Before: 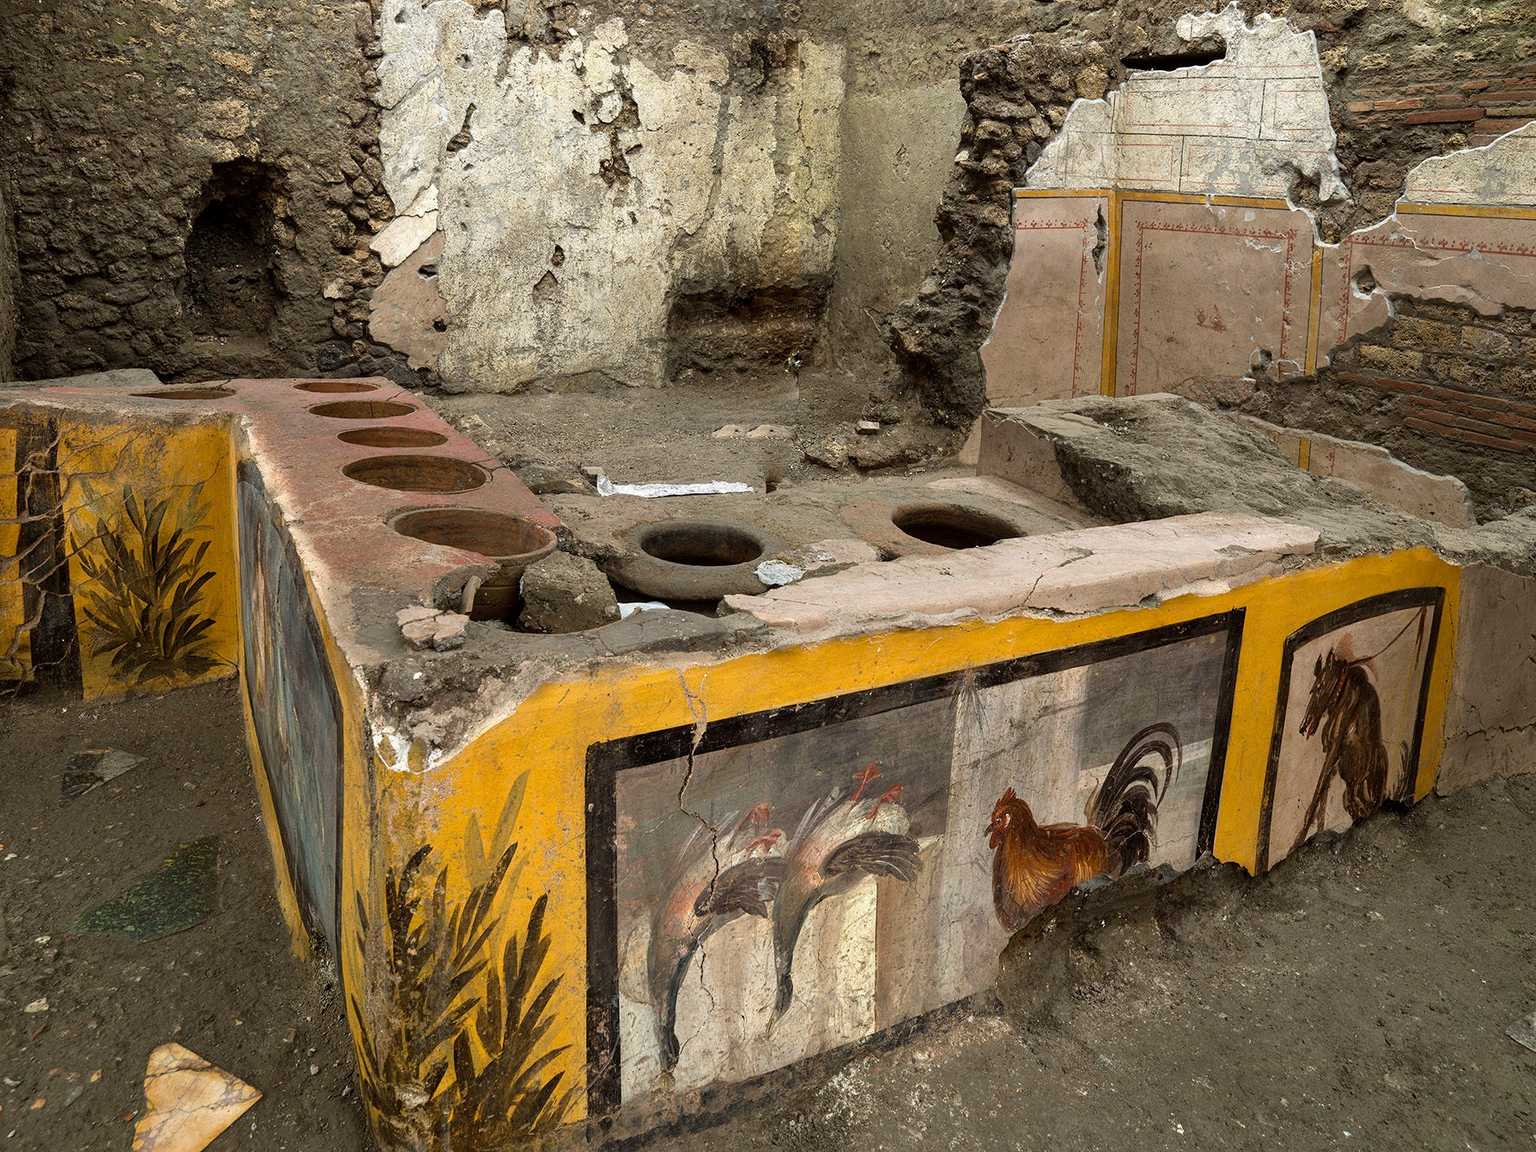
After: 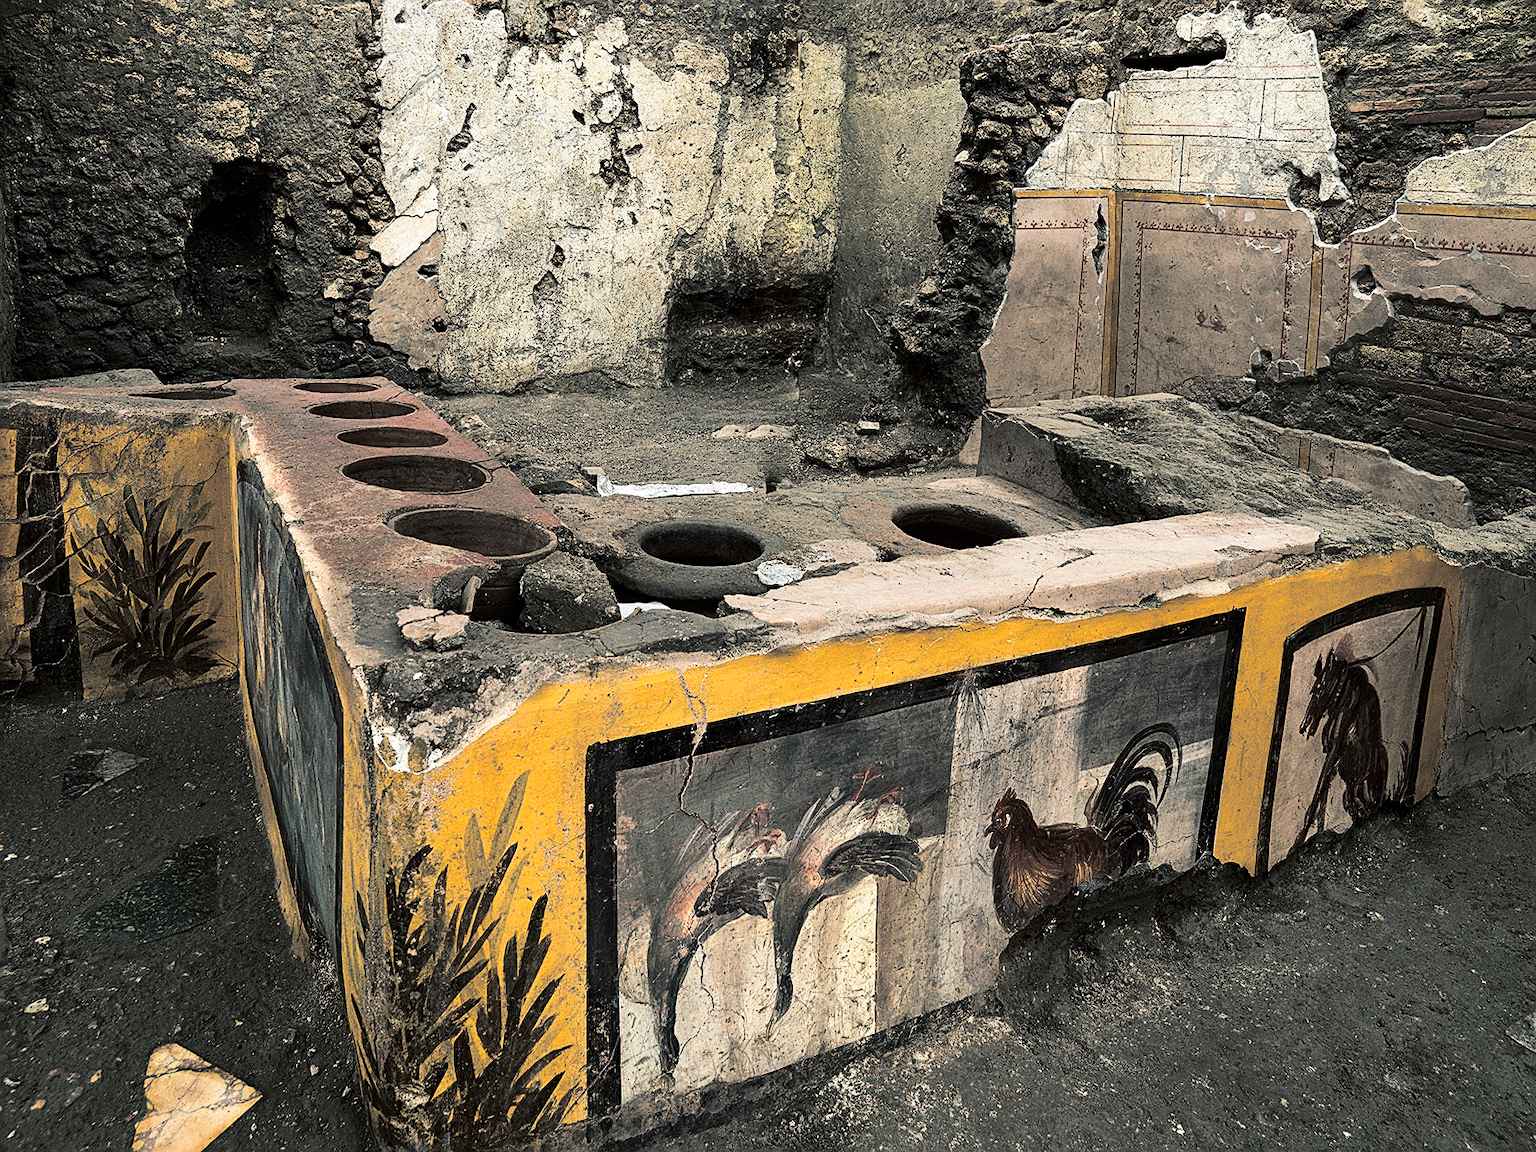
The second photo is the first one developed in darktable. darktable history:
split-toning: shadows › hue 201.6°, shadows › saturation 0.16, highlights › hue 50.4°, highlights › saturation 0.2, balance -49.9
contrast brightness saturation: contrast 0.28
sharpen: on, module defaults
